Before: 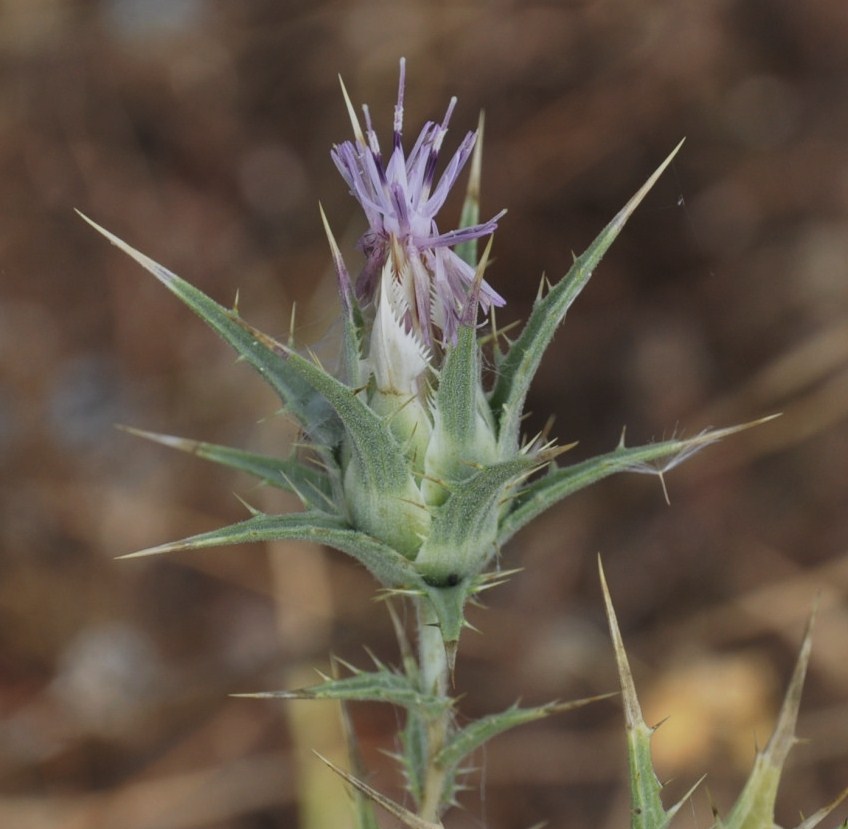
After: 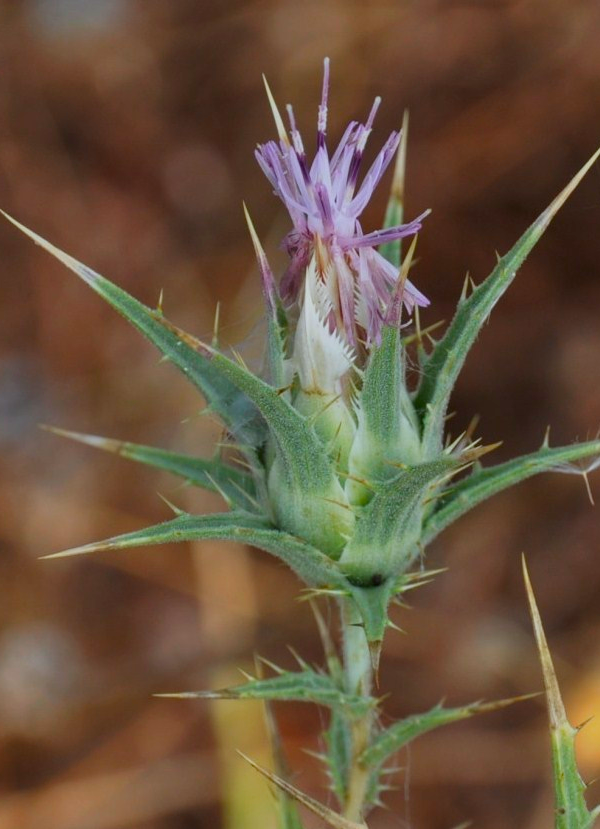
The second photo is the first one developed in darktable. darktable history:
crop and rotate: left 9.061%, right 20.142%
color correction: highlights a* -2.73, highlights b* -2.09, shadows a* 2.41, shadows b* 2.73
color balance rgb: perceptual saturation grading › global saturation 20%, global vibrance 20%
